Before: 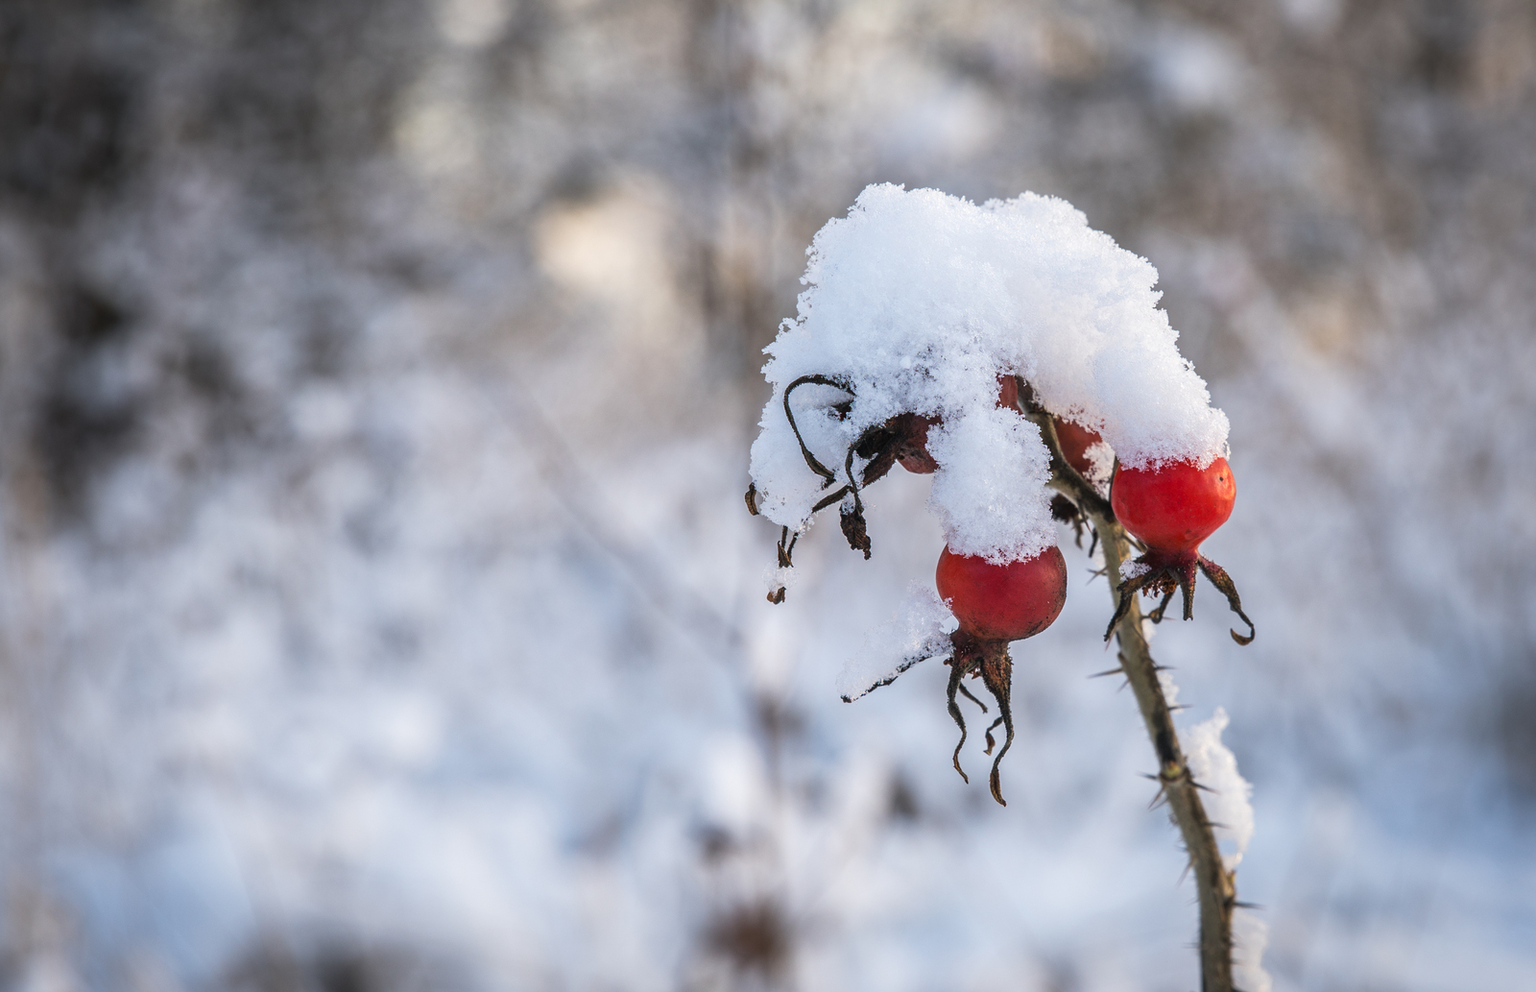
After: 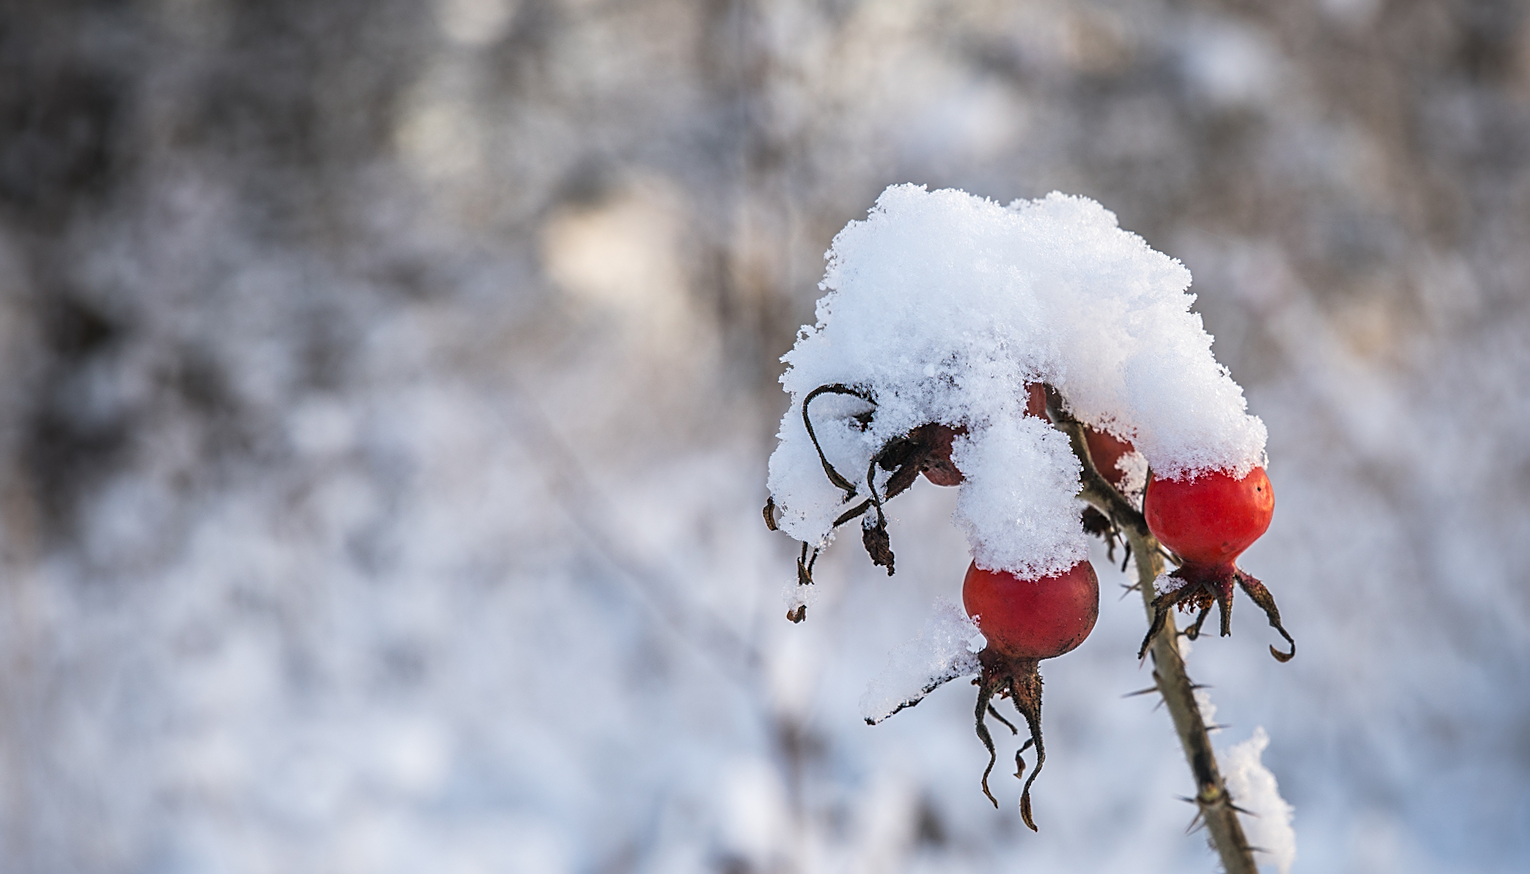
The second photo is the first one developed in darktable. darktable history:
sharpen: on, module defaults
crop and rotate: angle 0.442°, left 0.234%, right 2.976%, bottom 14.309%
